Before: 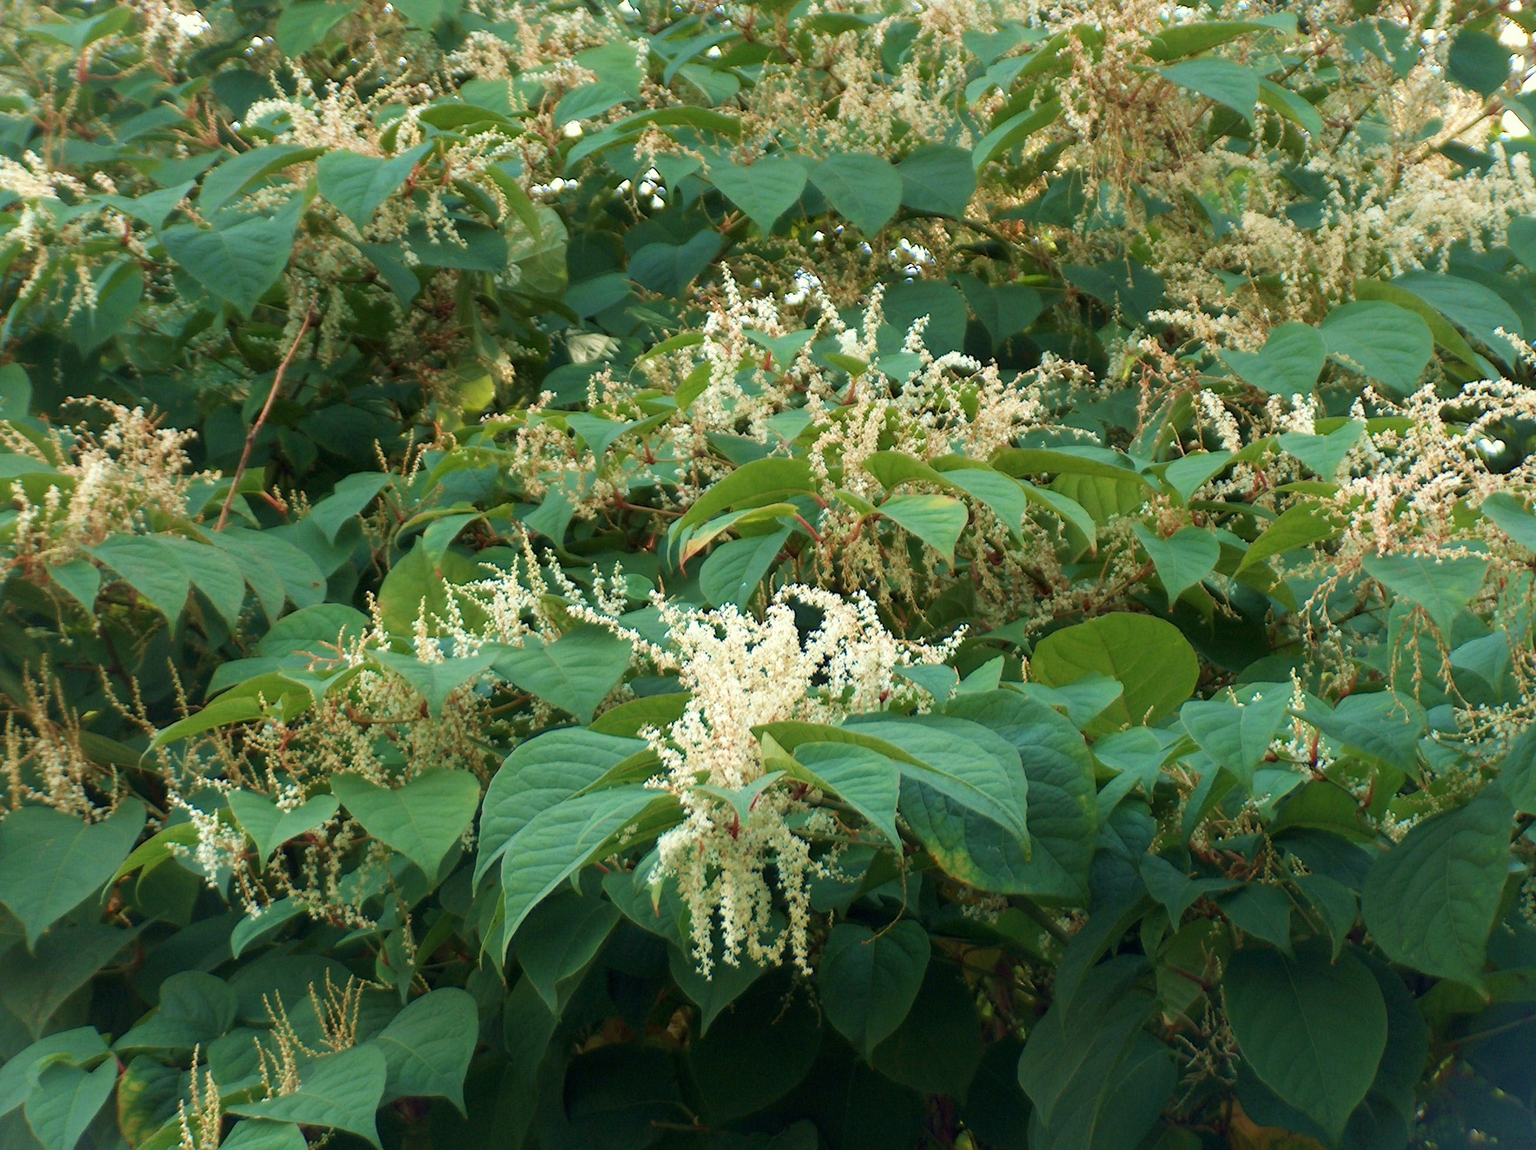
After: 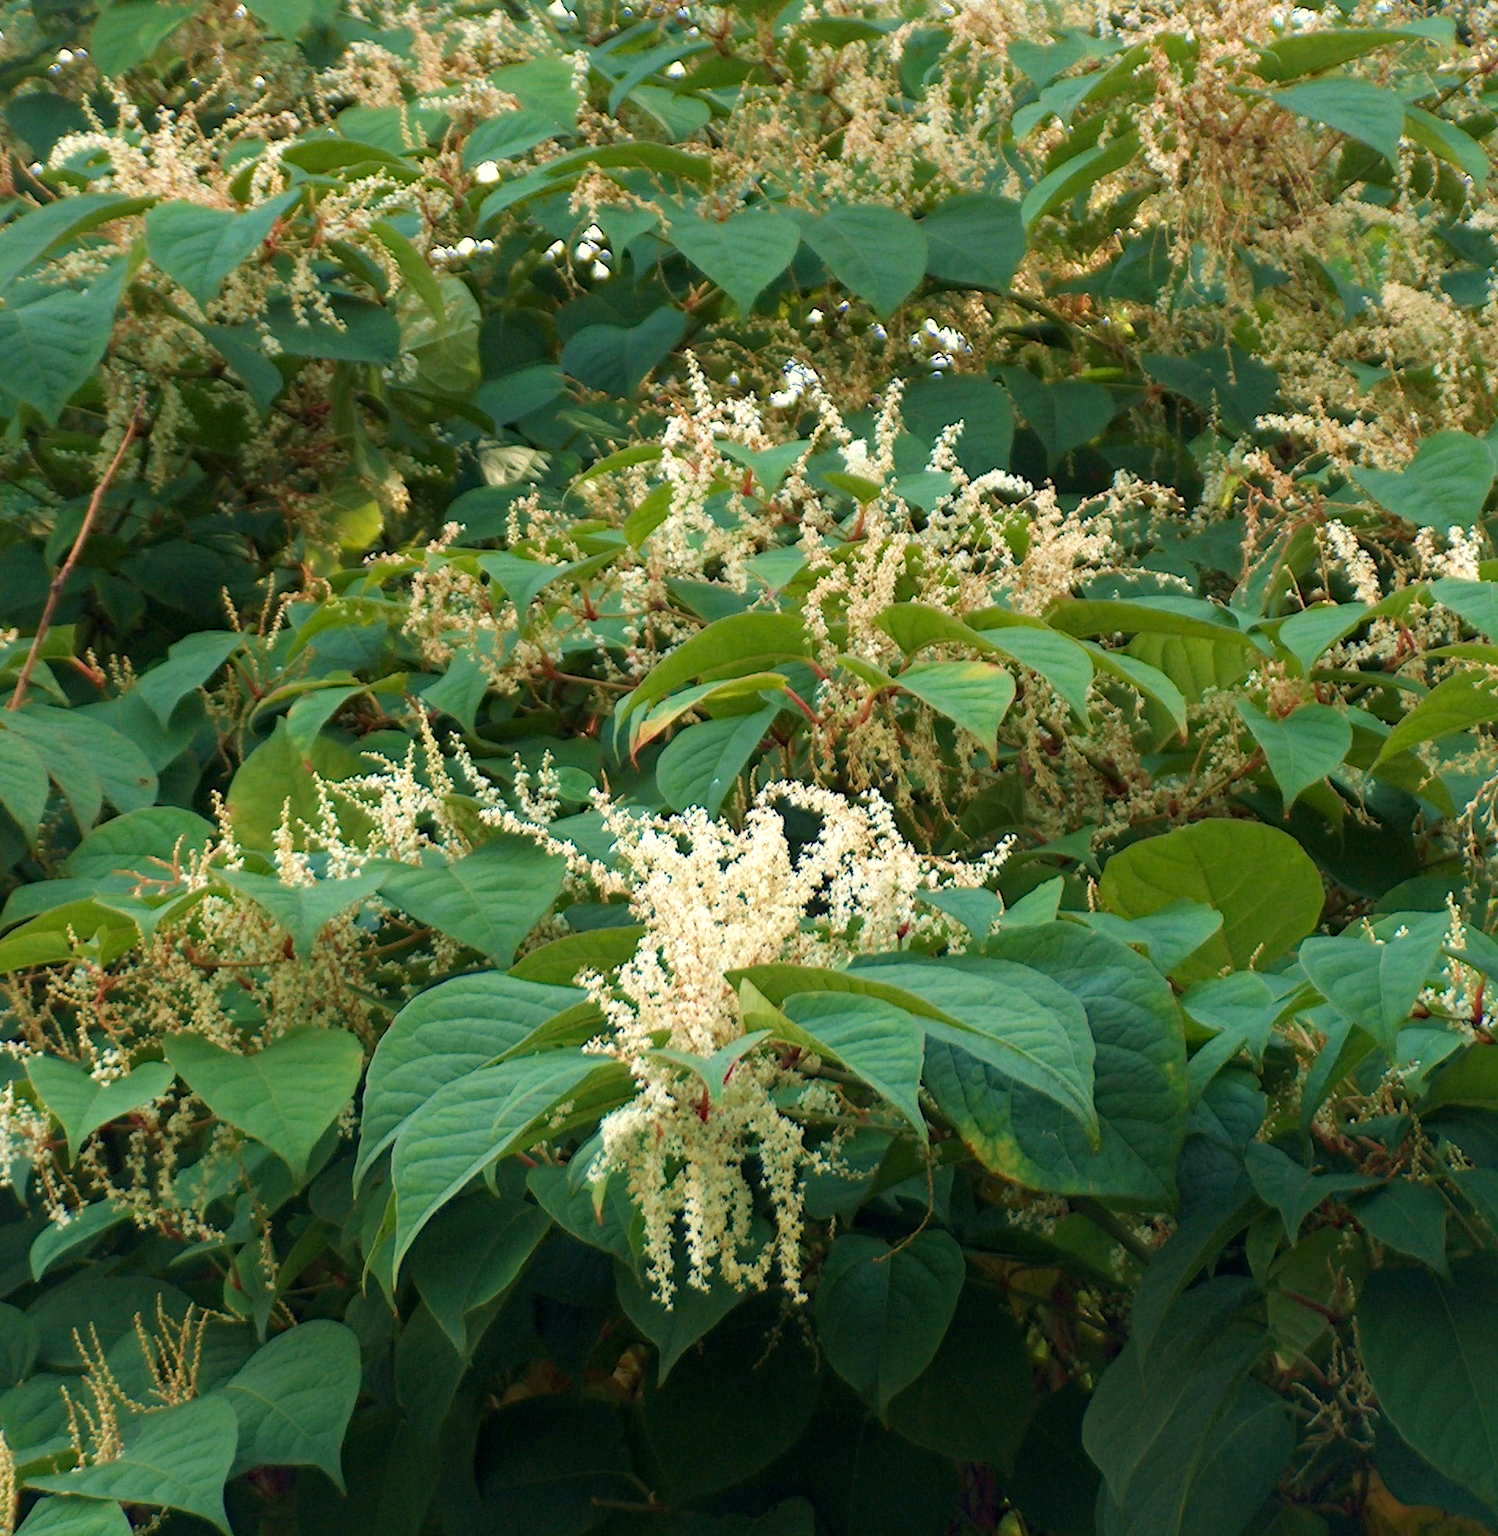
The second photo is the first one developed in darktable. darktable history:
haze removal: compatibility mode true, adaptive false
crop: left 13.612%, right 13.346%
color correction: highlights a* 3.58, highlights b* 5.14
